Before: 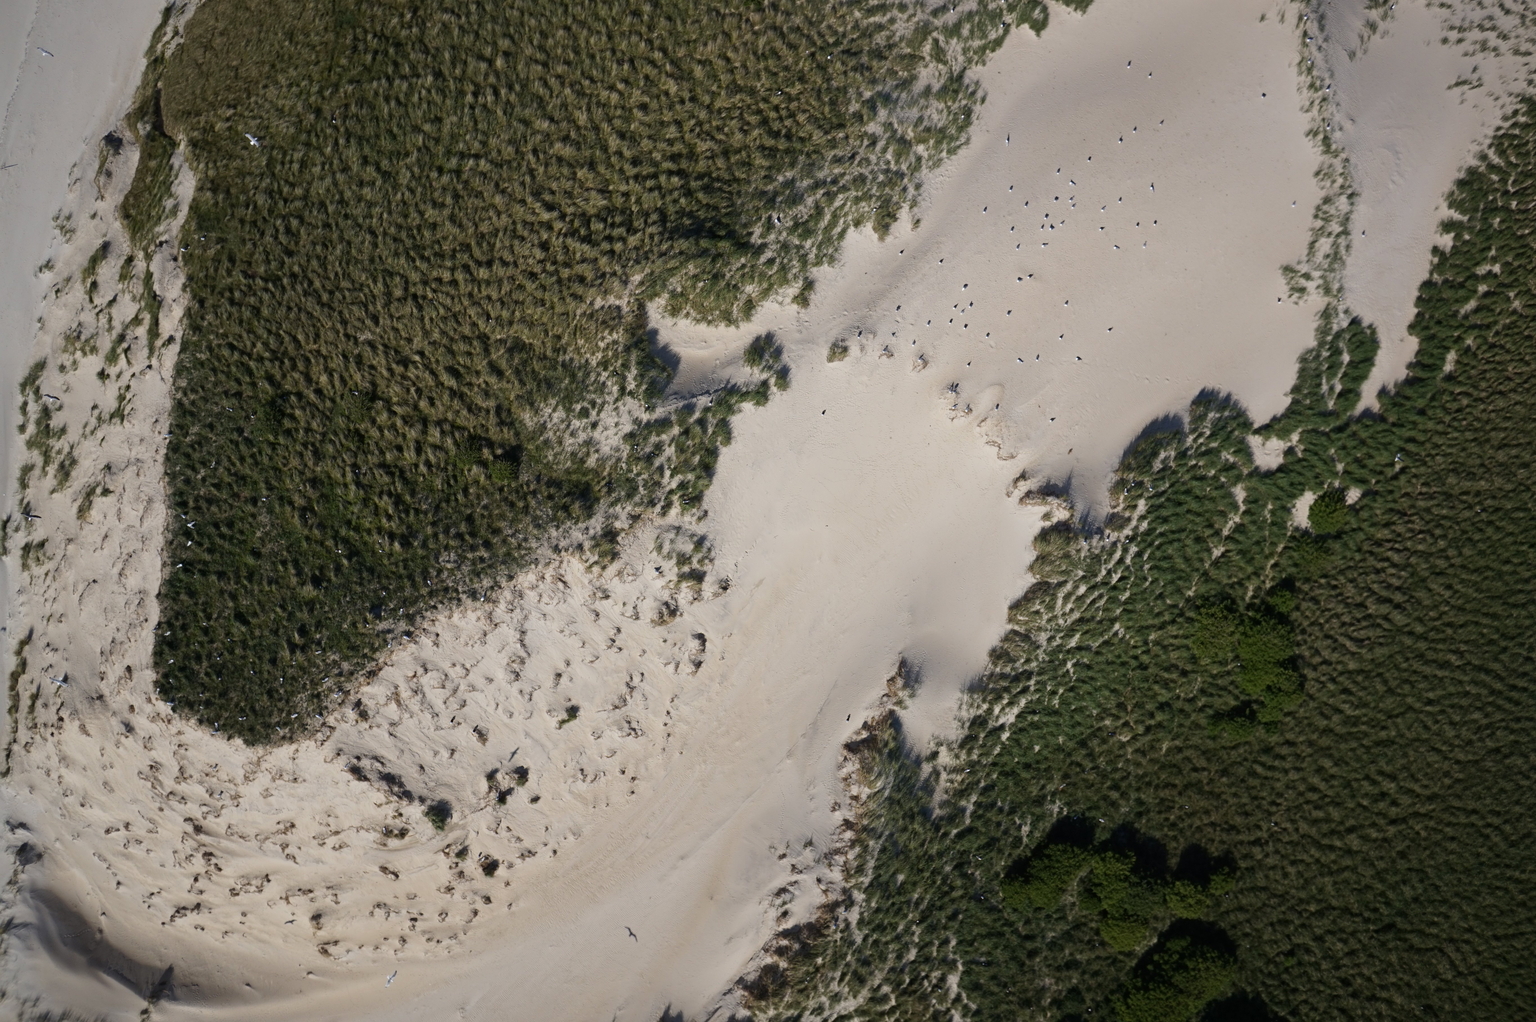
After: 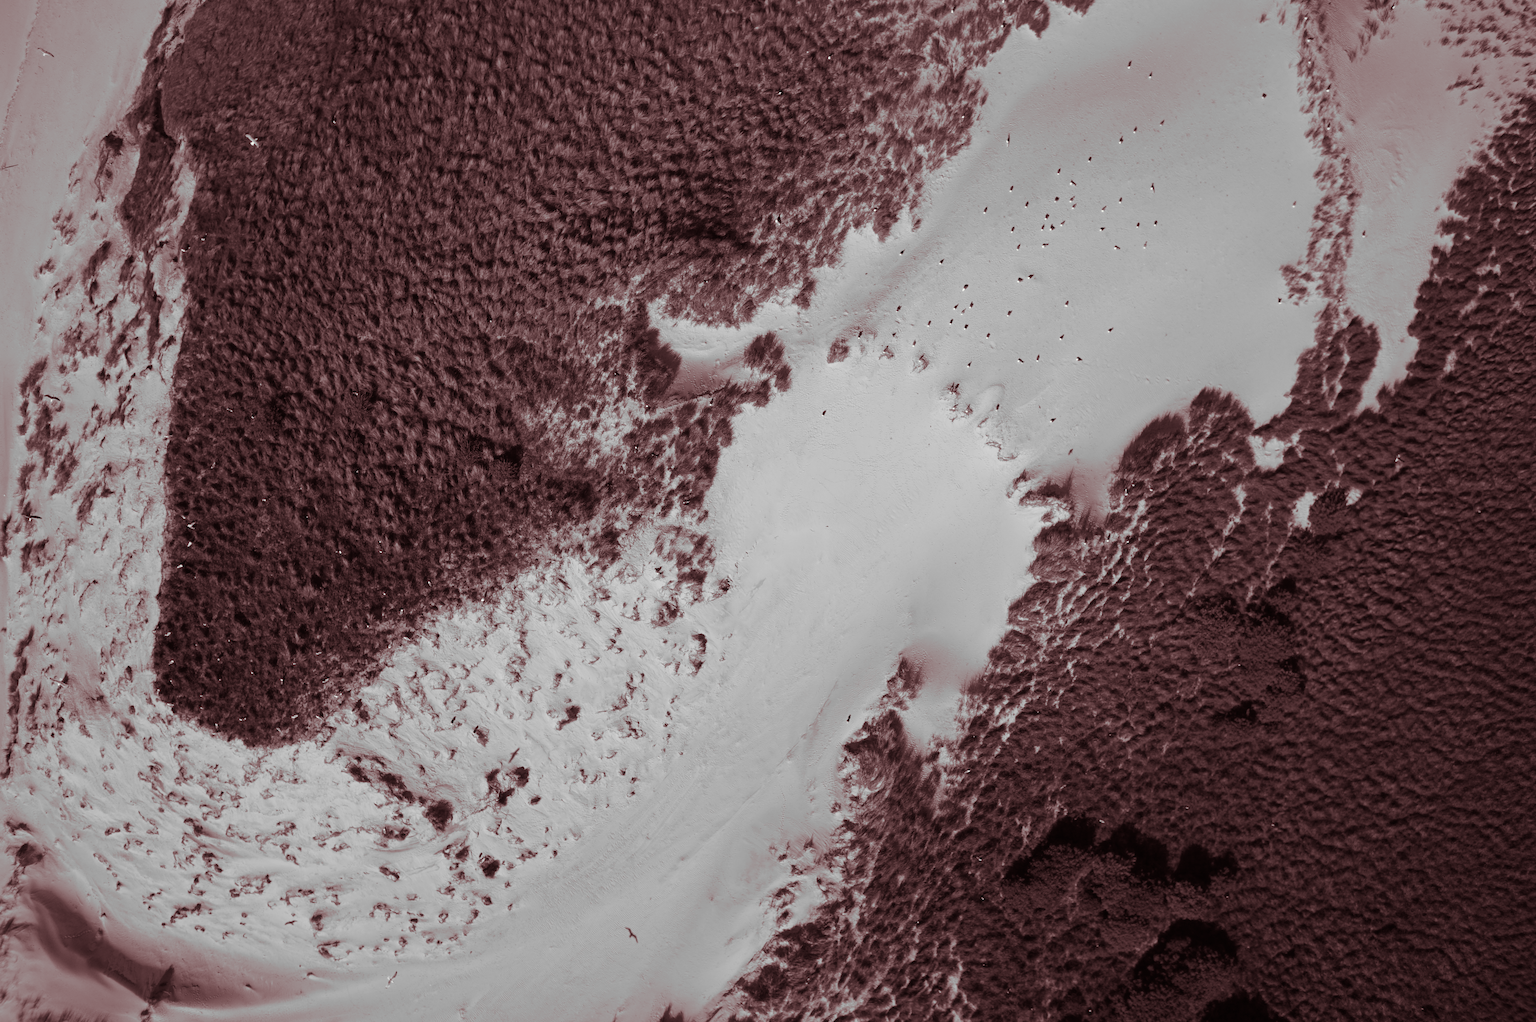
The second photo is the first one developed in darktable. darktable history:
monochrome: on, module defaults
split-toning: on, module defaults
